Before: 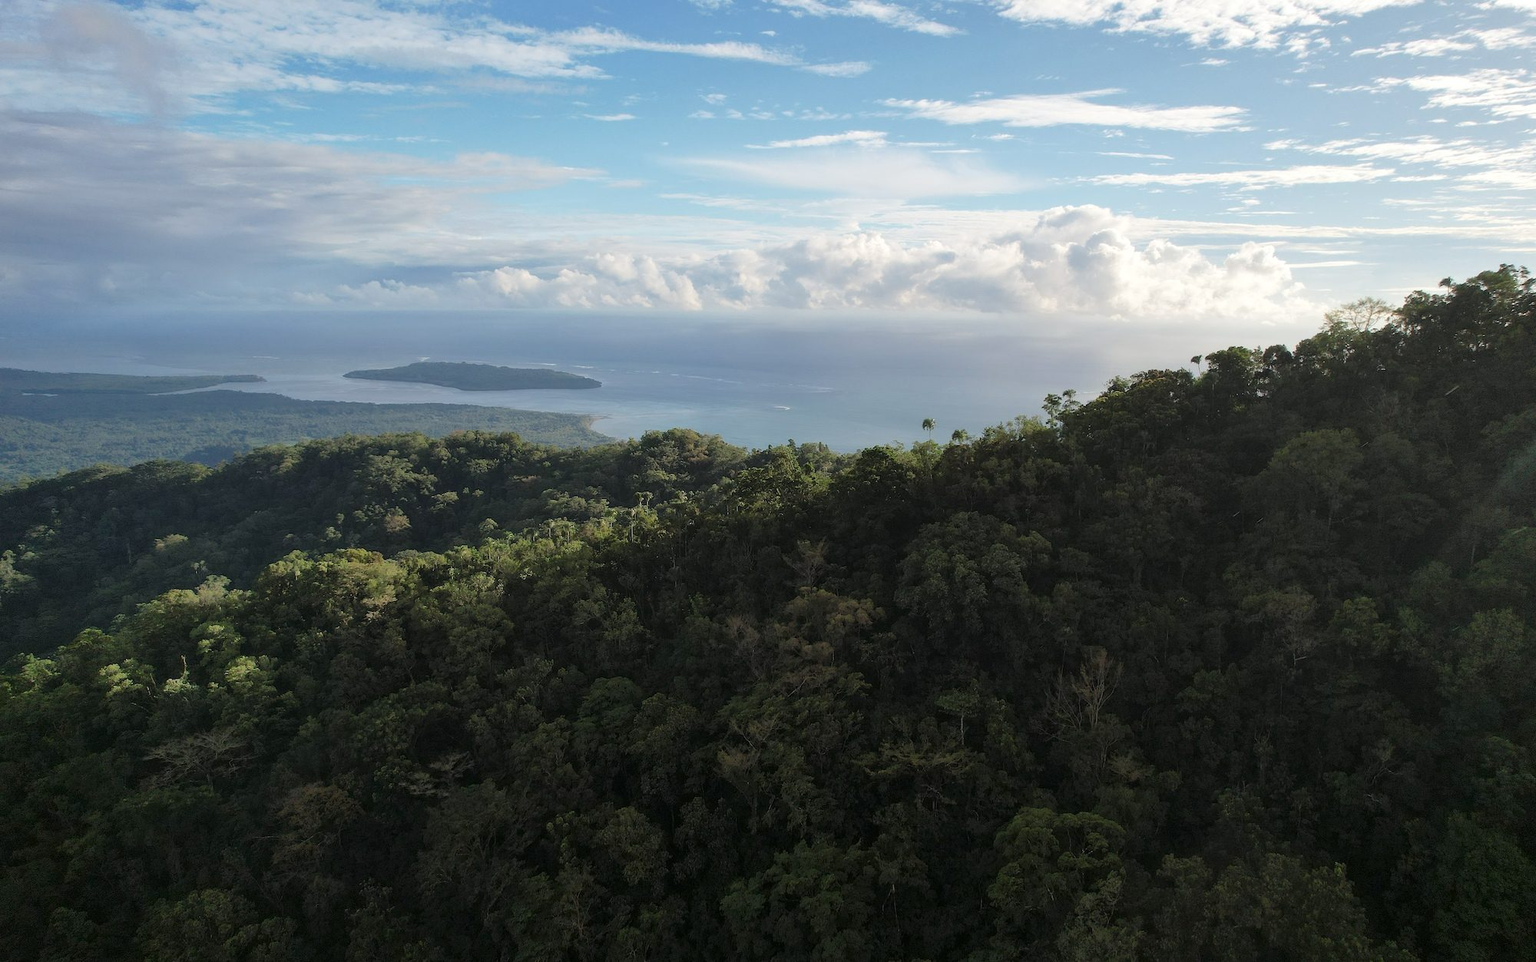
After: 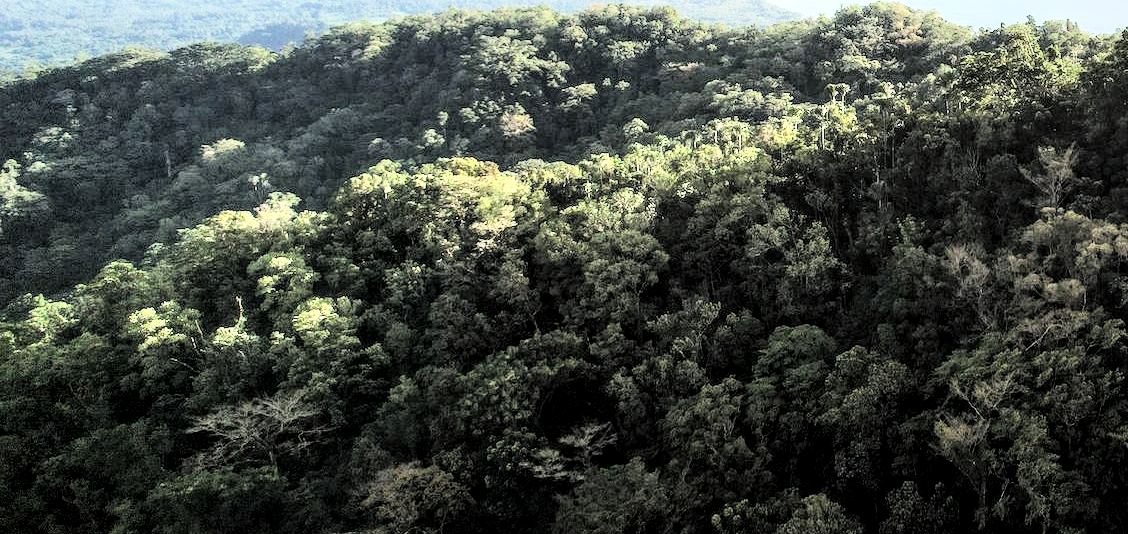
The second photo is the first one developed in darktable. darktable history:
filmic rgb: black relative exposure -5 EV, white relative exposure 3.5 EV, hardness 3.19, contrast 1.4, highlights saturation mix -30%
contrast brightness saturation: contrast 0.14, brightness 0.21
local contrast: detail 150%
crop: top 44.483%, right 43.593%, bottom 12.892%
color correction: saturation 0.98
exposure: black level correction 0, exposure 1.5 EV, compensate highlight preservation false
shadows and highlights: shadows -21.3, highlights 100, soften with gaussian
